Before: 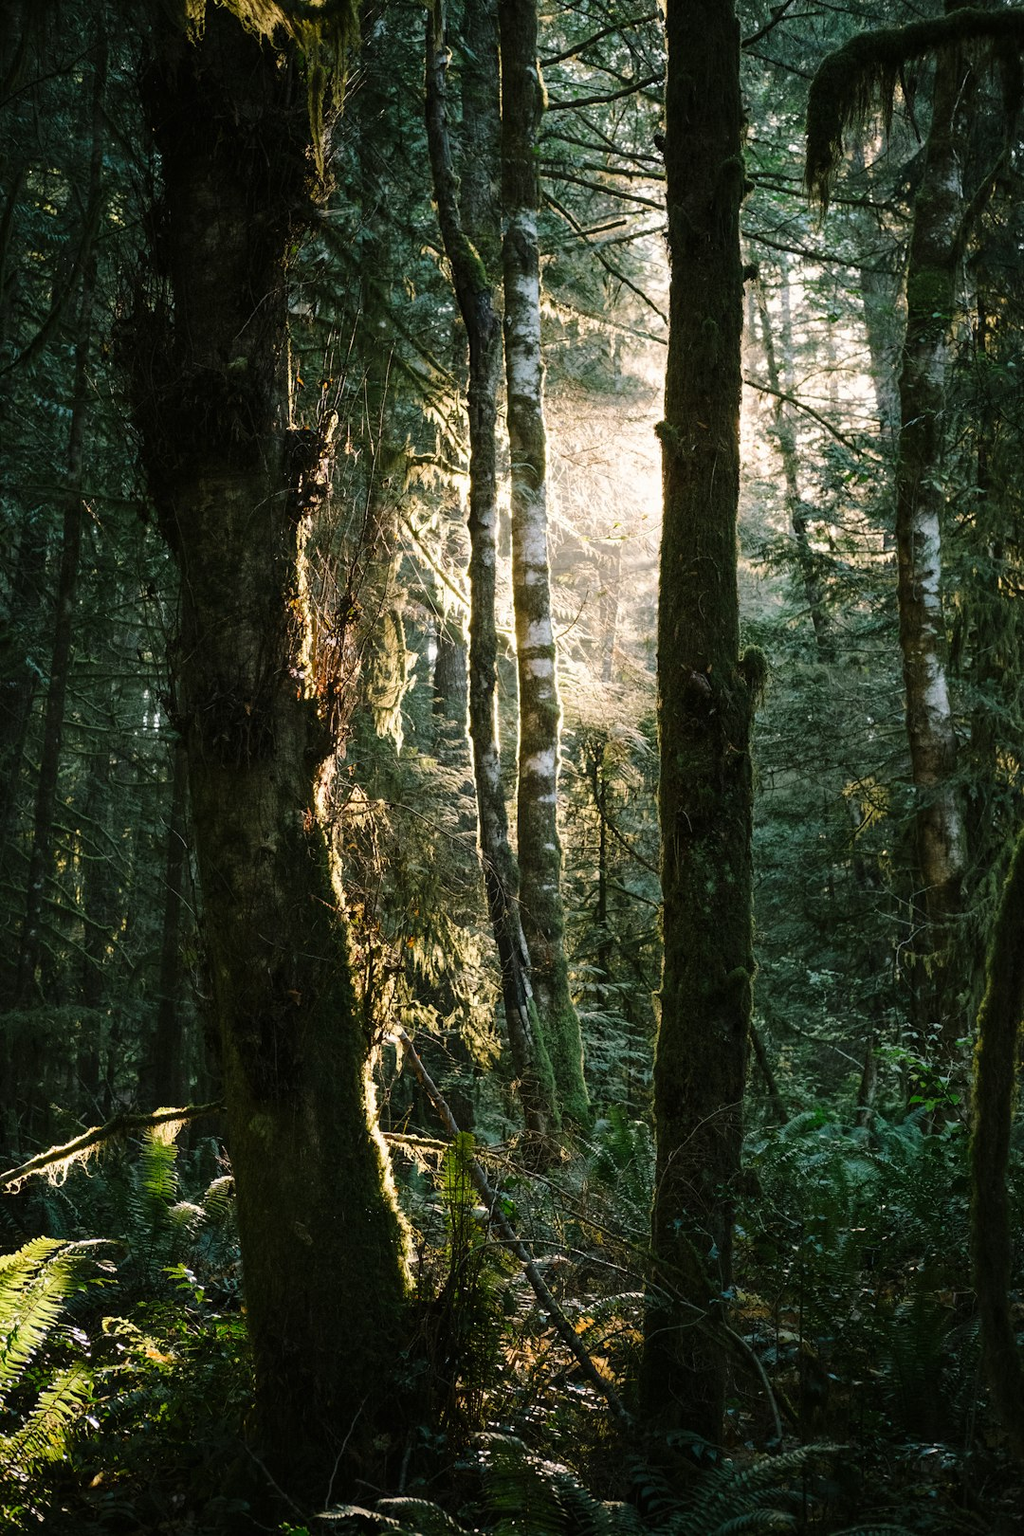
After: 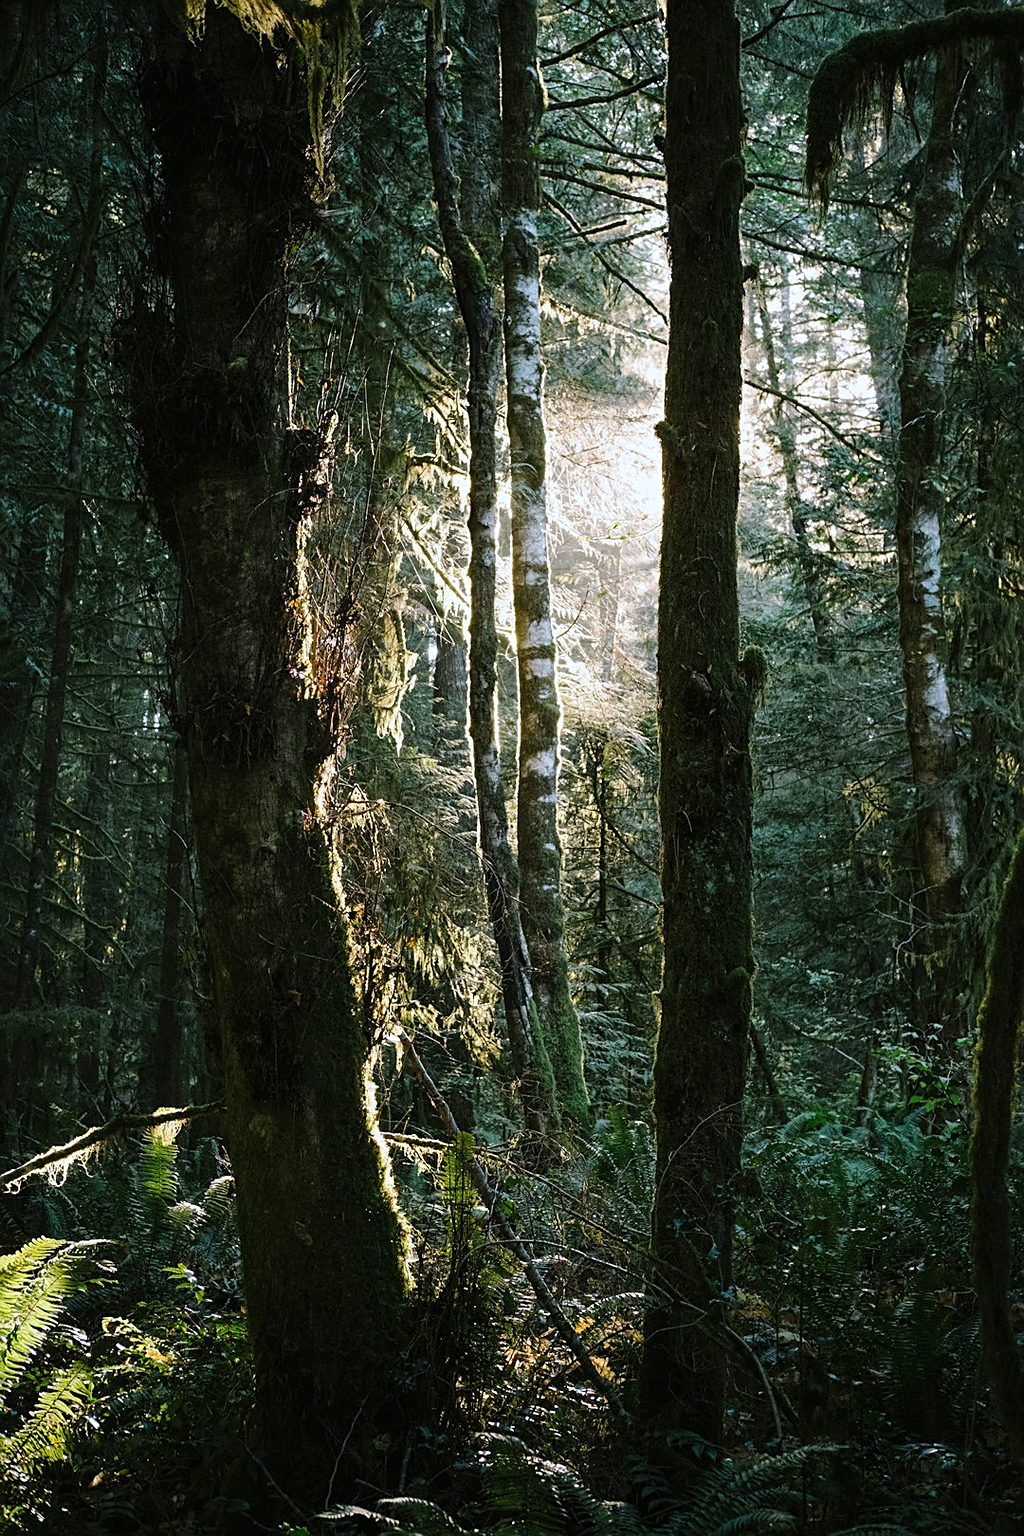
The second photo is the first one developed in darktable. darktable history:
sharpen: on, module defaults
color balance rgb: global vibrance 1%
white balance: red 0.954, blue 1.079
